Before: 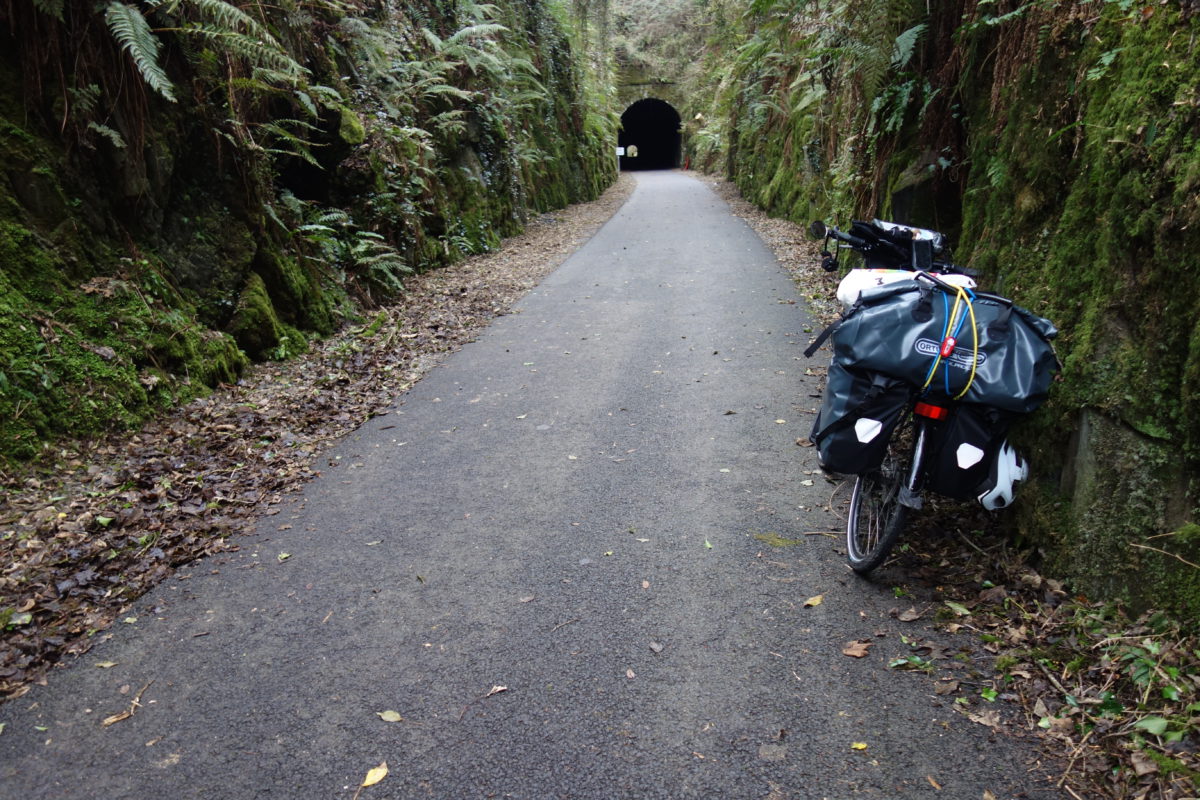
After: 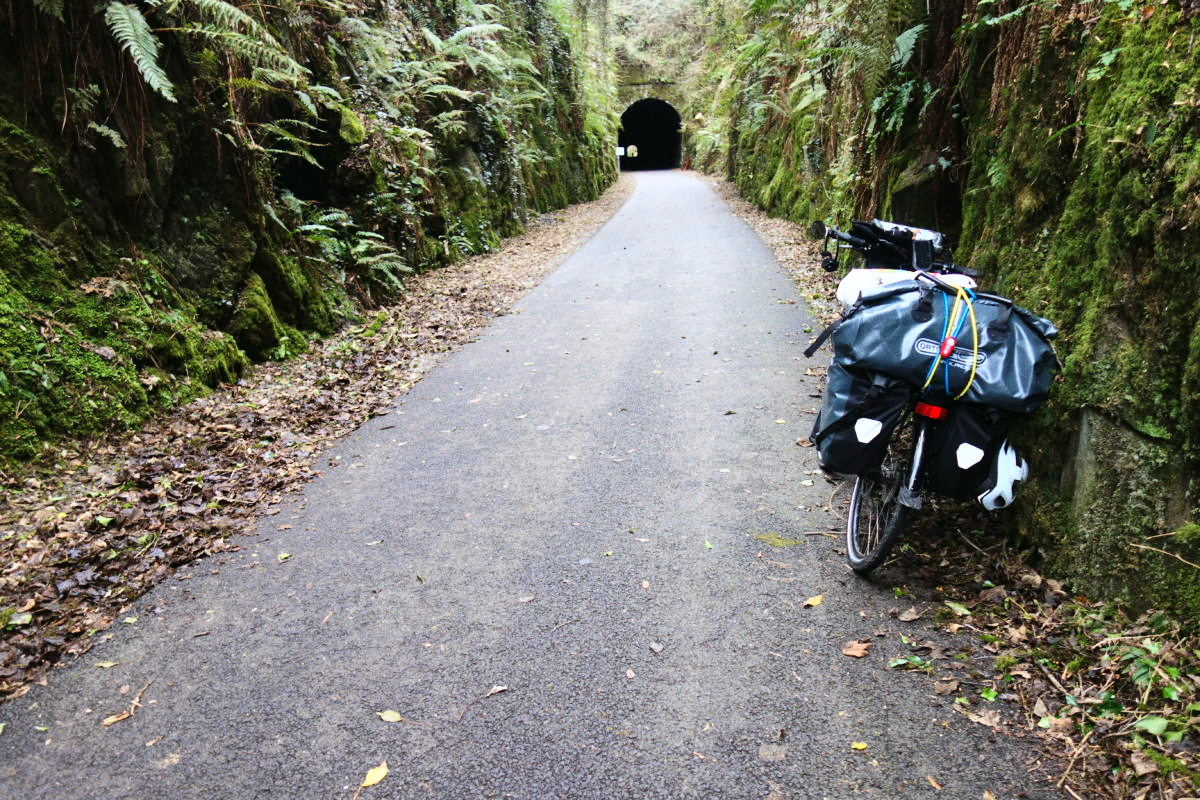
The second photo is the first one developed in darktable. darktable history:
white balance: red 0.986, blue 1.01
tone curve: curves: ch0 [(0, 0) (0.093, 0.104) (0.226, 0.291) (0.327, 0.431) (0.471, 0.648) (0.759, 0.926) (1, 1)], color space Lab, linked channels, preserve colors none
color balance: mode lift, gamma, gain (sRGB), lift [1, 0.99, 1.01, 0.992], gamma [1, 1.037, 0.974, 0.963]
grain: on, module defaults
shadows and highlights: shadows 32, highlights -32, soften with gaussian
